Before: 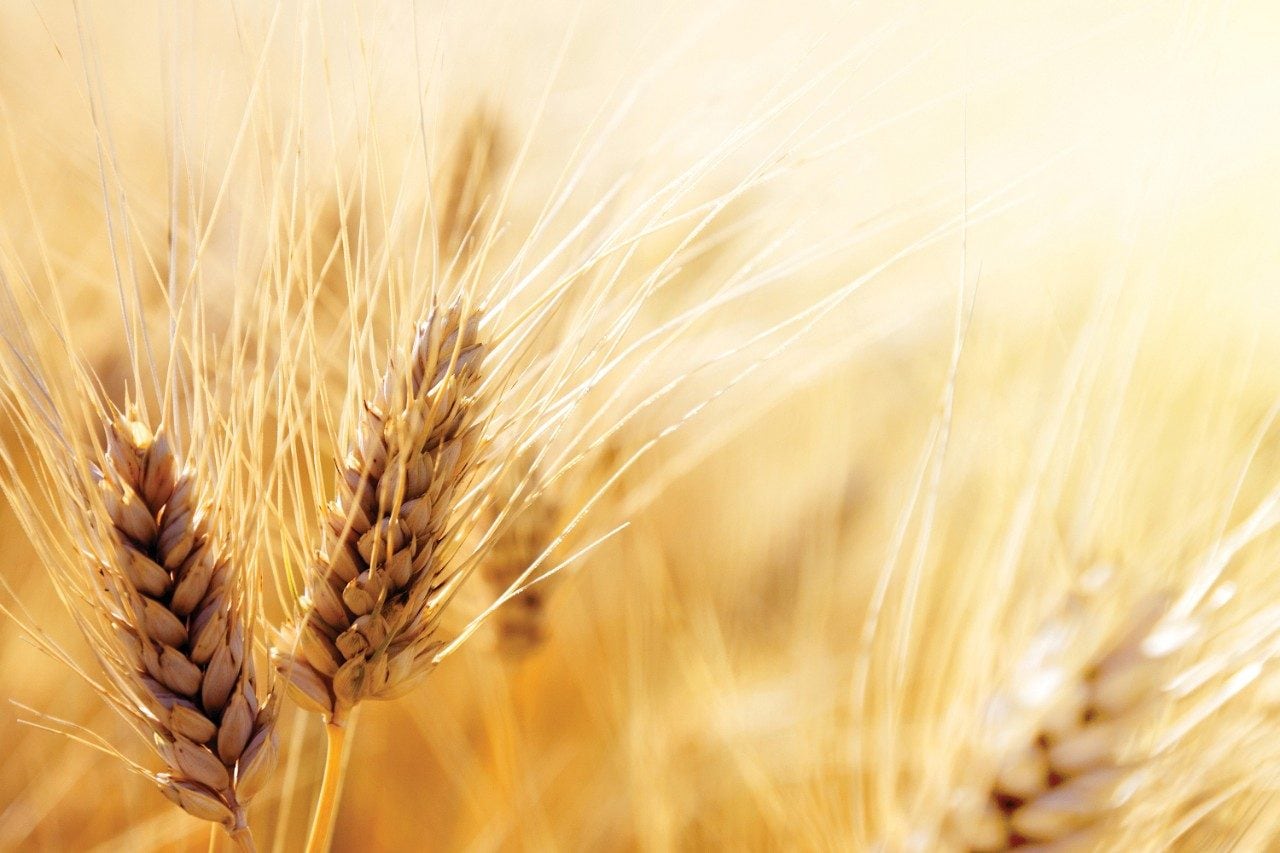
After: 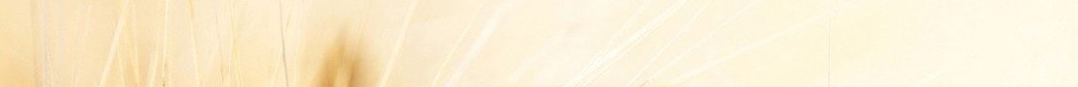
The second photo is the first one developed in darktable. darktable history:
rotate and perspective: lens shift (horizontal) -0.055, automatic cropping off
crop and rotate: left 9.644%, top 9.491%, right 6.021%, bottom 80.509%
